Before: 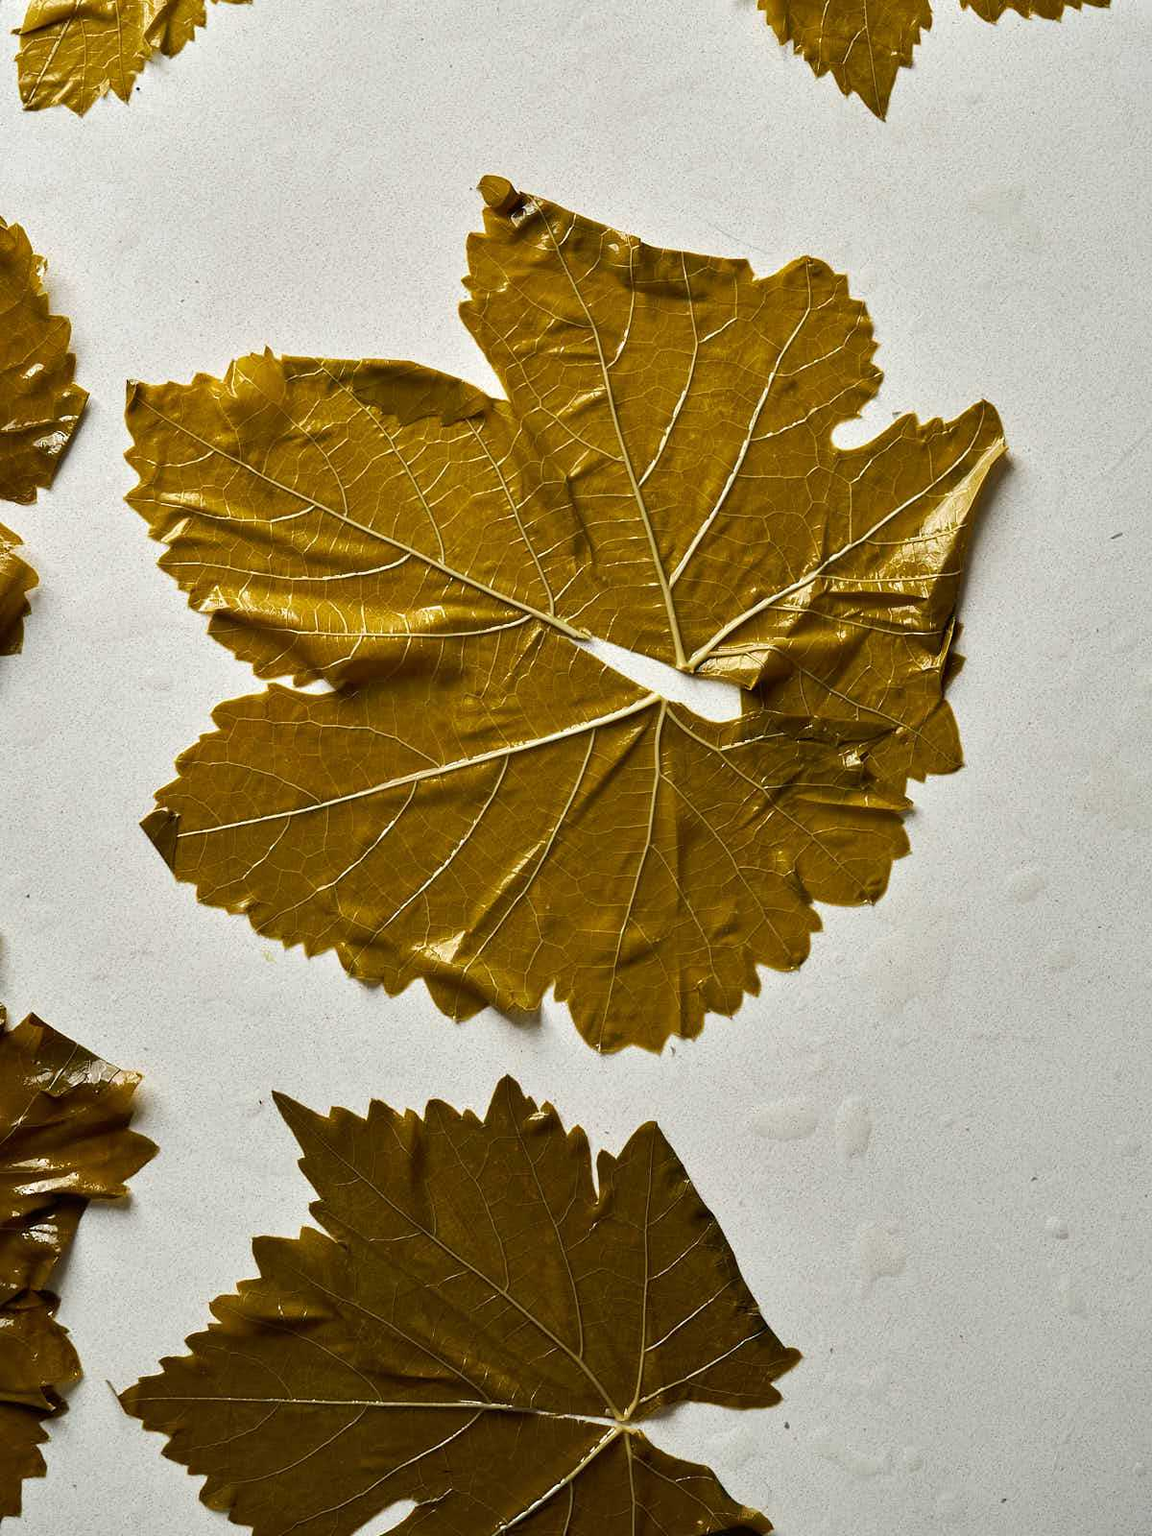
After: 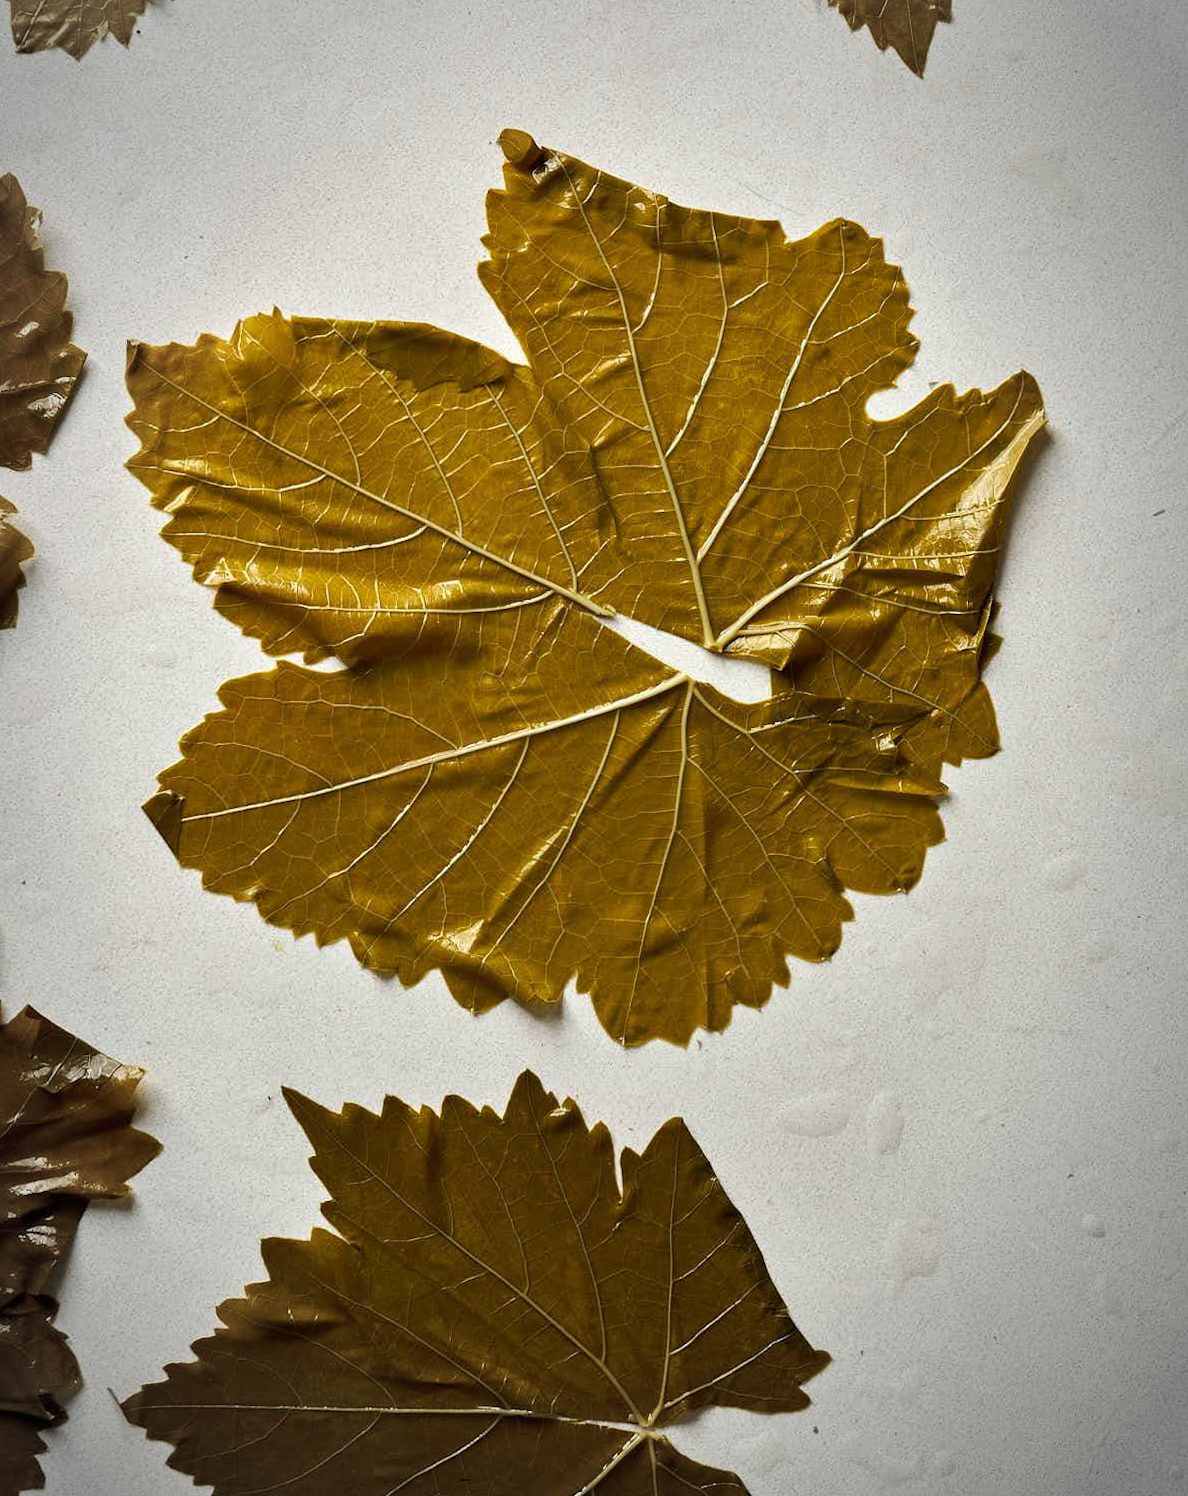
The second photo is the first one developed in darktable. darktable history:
exposure: compensate highlight preservation false
vignetting: automatic ratio true
crop and rotate: top 2.479%, bottom 3.018%
rotate and perspective: rotation 0.174°, lens shift (vertical) 0.013, lens shift (horizontal) 0.019, shear 0.001, automatic cropping original format, crop left 0.007, crop right 0.991, crop top 0.016, crop bottom 0.997
